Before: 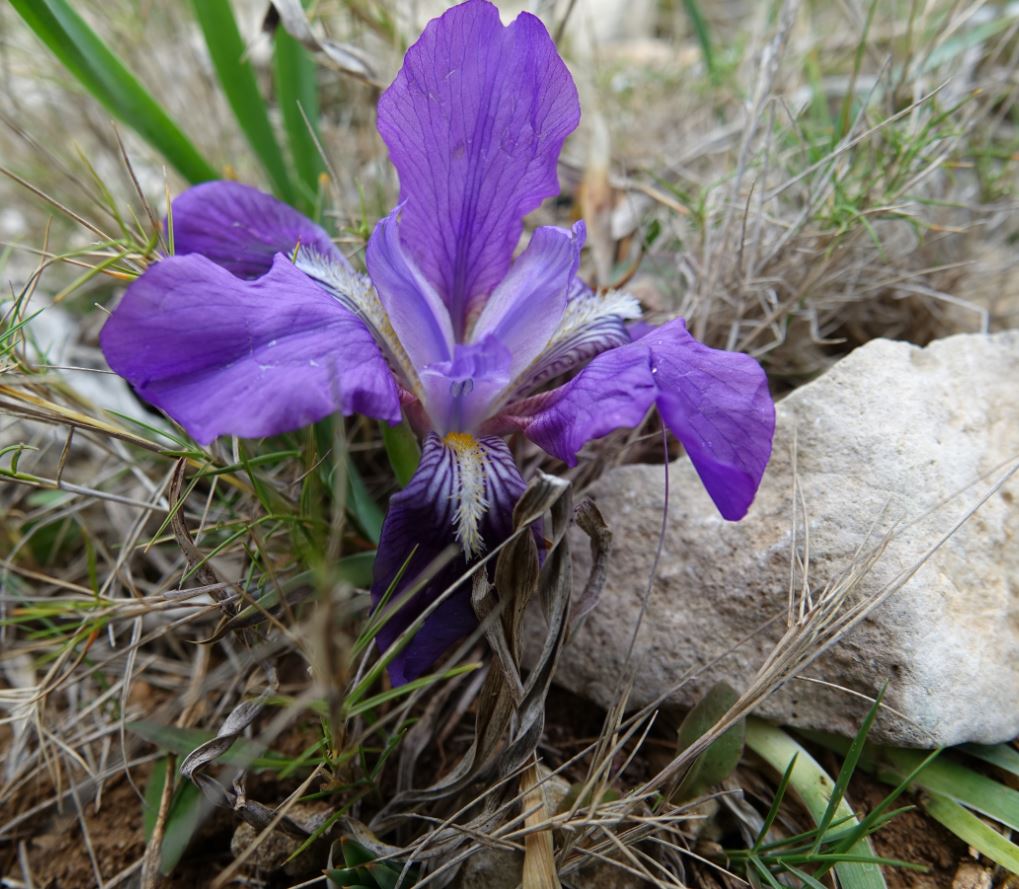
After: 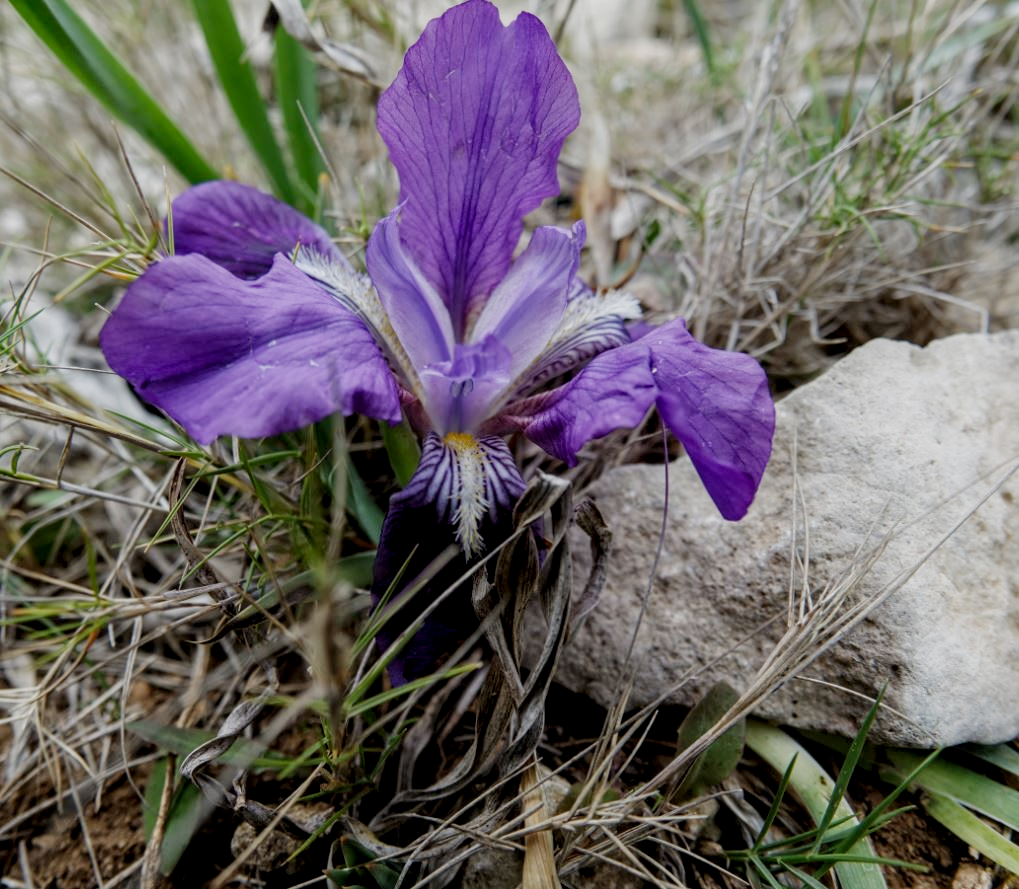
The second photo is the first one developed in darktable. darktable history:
filmic rgb: black relative exposure -8.03 EV, white relative exposure 4.04 EV, hardness 4.15, contrast 0.932, preserve chrominance no, color science v5 (2021), contrast in shadows safe, contrast in highlights safe
local contrast: highlights 21%, detail 150%
